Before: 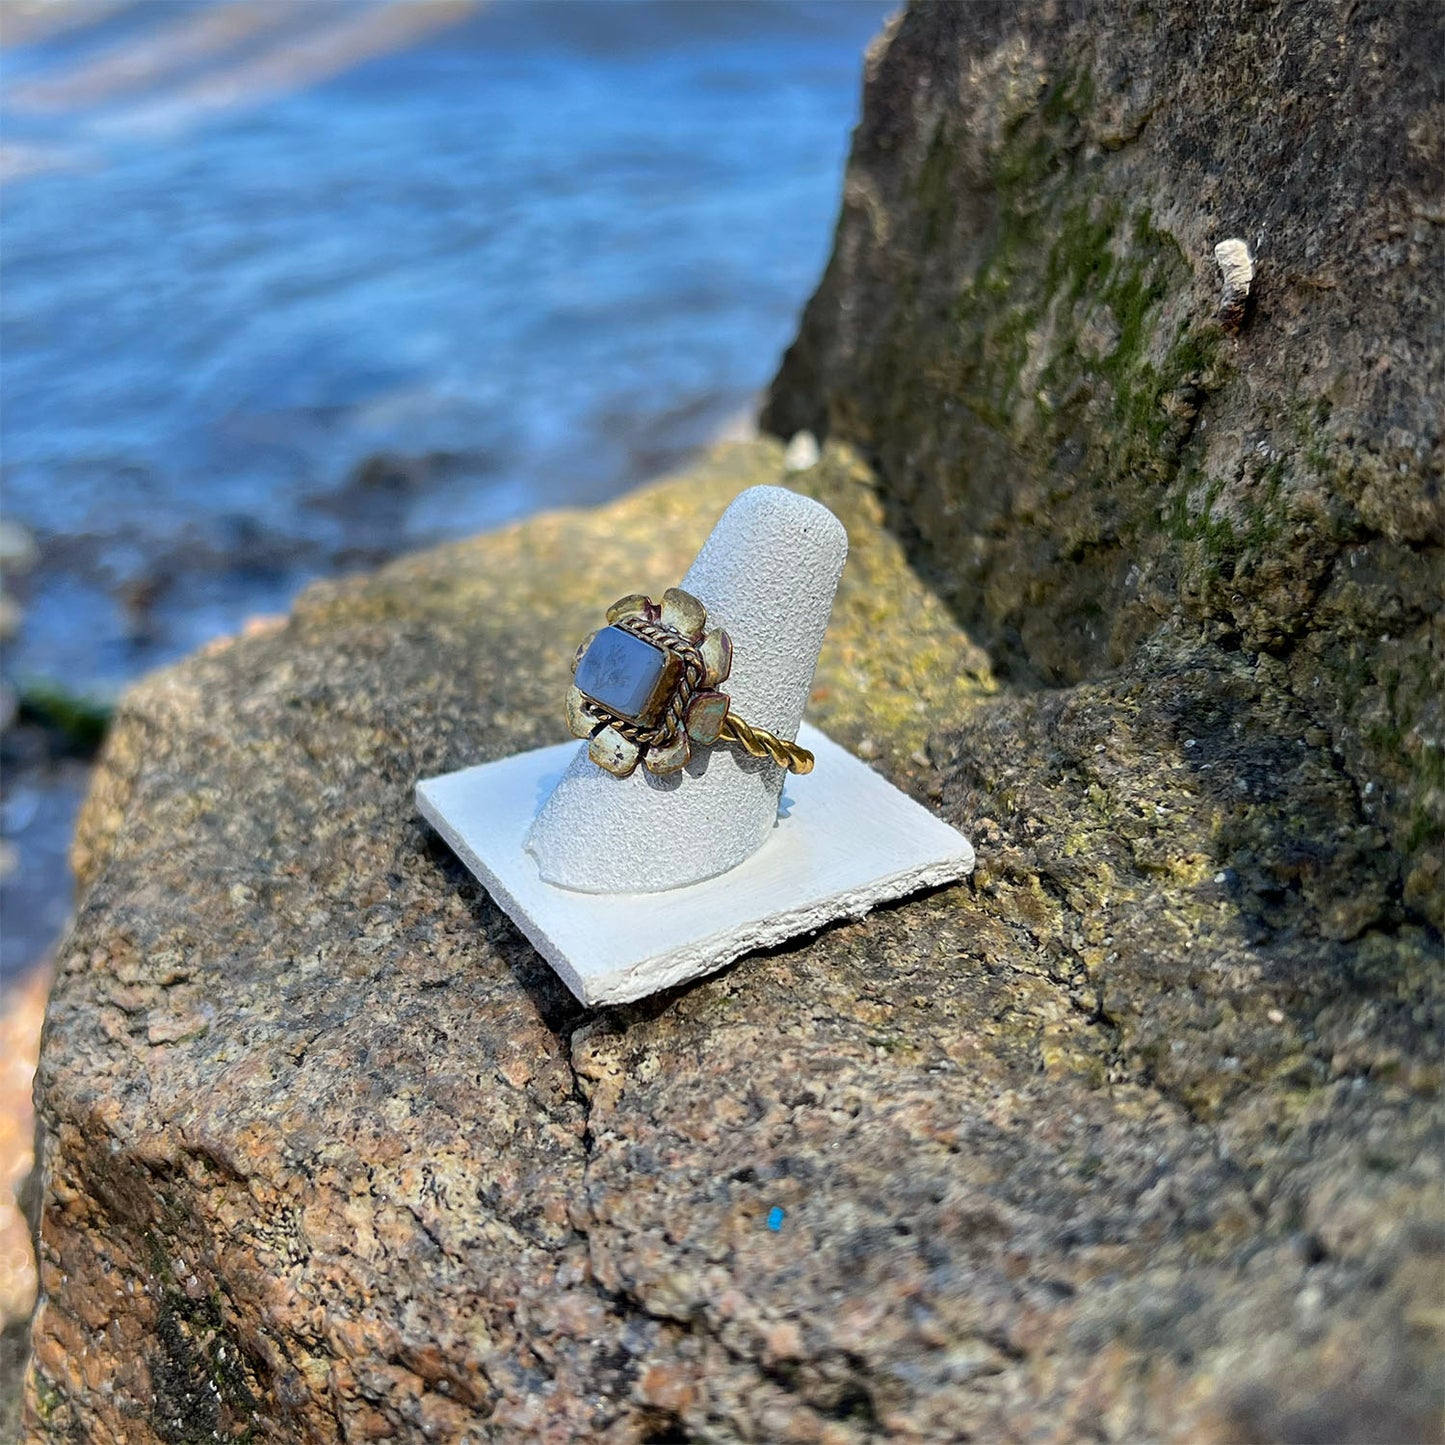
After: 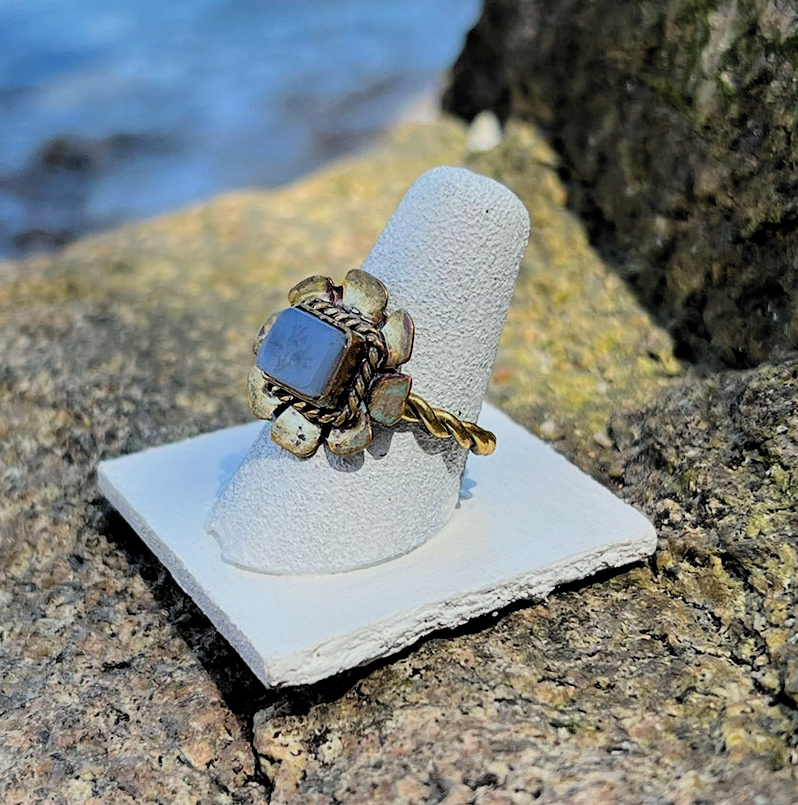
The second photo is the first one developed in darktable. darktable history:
exposure: exposure 0.13 EV, compensate exposure bias true, compensate highlight preservation false
crop and rotate: left 22.06%, top 22.107%, right 22.697%, bottom 22.142%
filmic rgb: black relative exposure -5.14 EV, white relative exposure 3.98 EV, hardness 2.89, contrast 1.1, highlights saturation mix -20.5%, color science v6 (2022)
